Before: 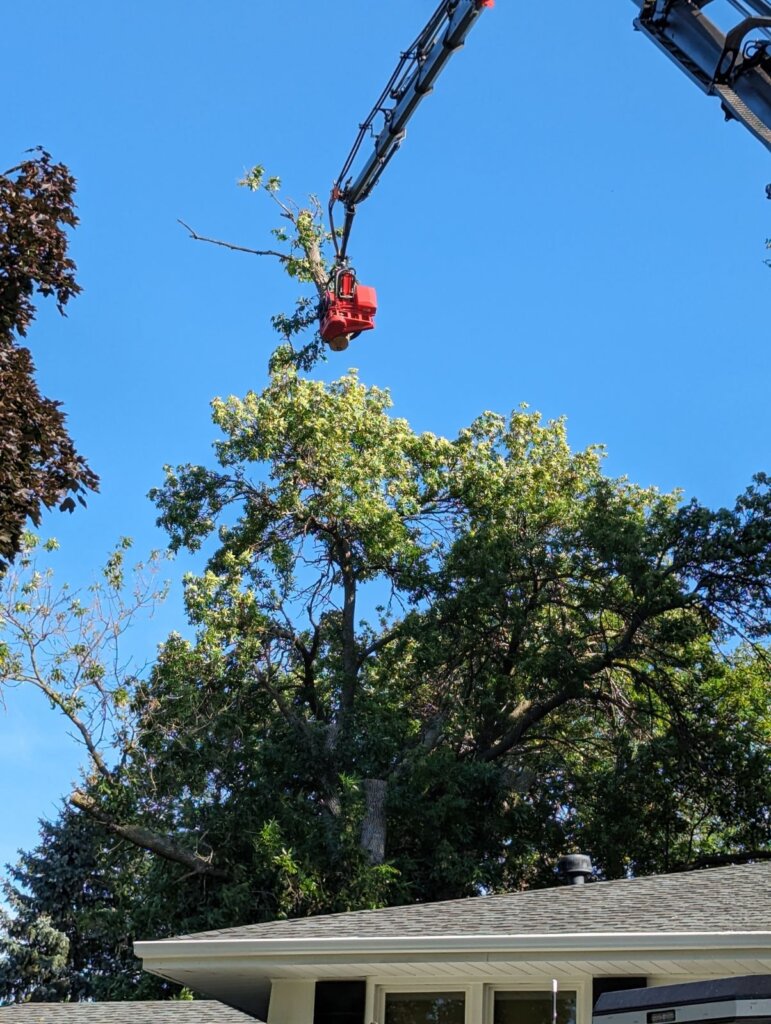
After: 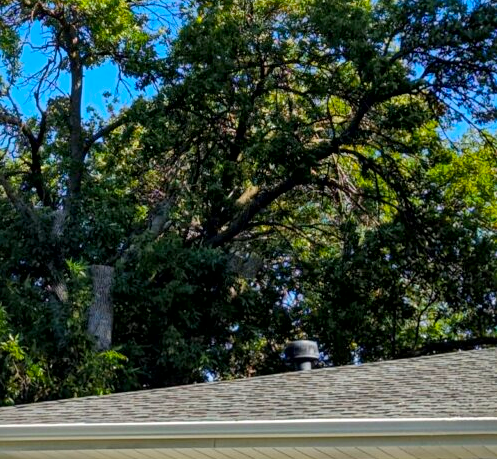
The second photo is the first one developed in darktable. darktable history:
shadows and highlights: shadows 10, white point adjustment 1, highlights -40
crop and rotate: left 35.509%, top 50.238%, bottom 4.934%
local contrast: mode bilateral grid, contrast 20, coarseness 50, detail 161%, midtone range 0.2
sharpen: radius 2.883, amount 0.868, threshold 47.523
color balance rgb: linear chroma grading › global chroma 15%, perceptual saturation grading › global saturation 30%
